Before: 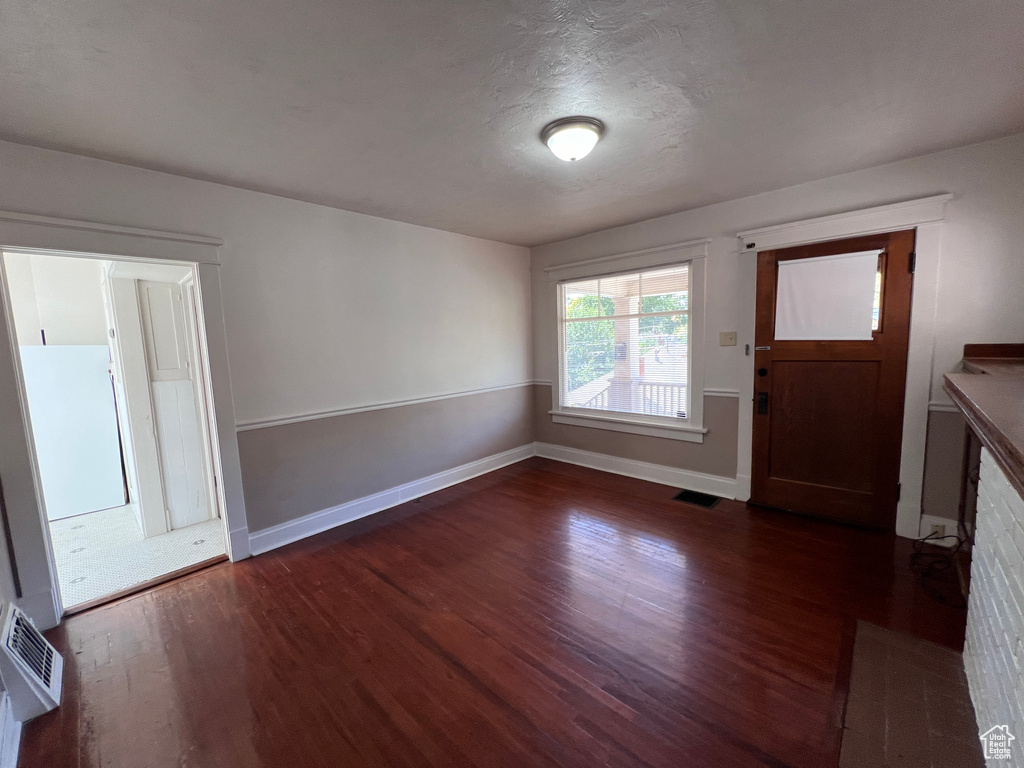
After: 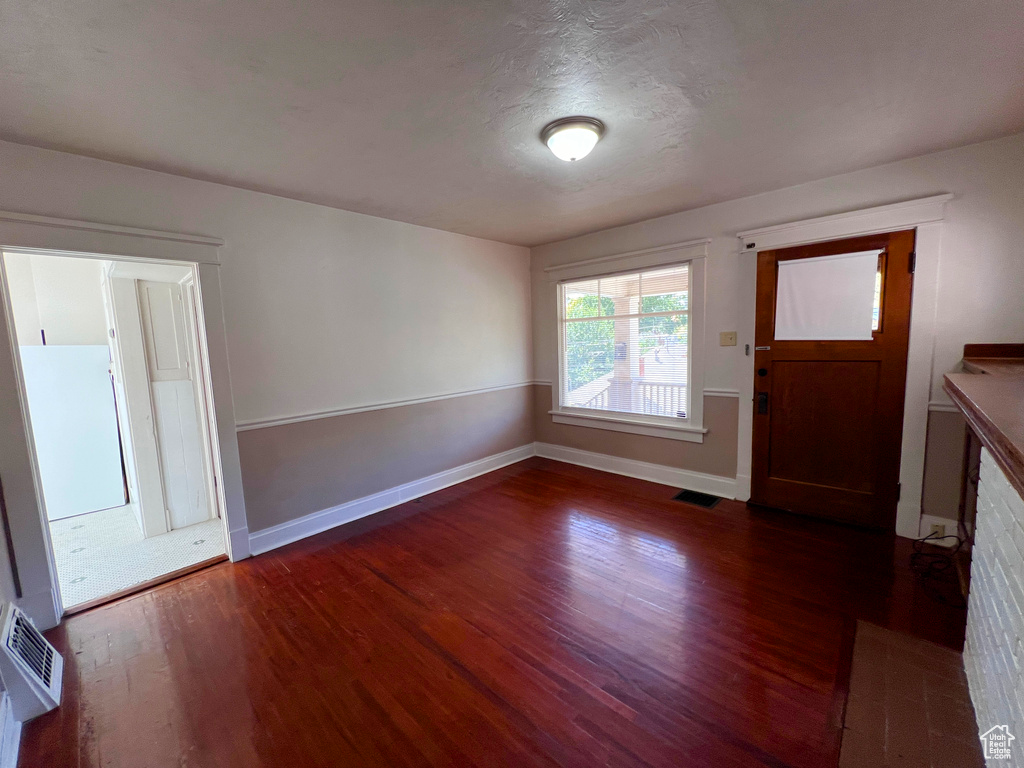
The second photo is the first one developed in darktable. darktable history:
color balance rgb: linear chroma grading › mid-tones 8.048%, perceptual saturation grading › global saturation 24.008%, perceptual saturation grading › highlights -24.611%, perceptual saturation grading › mid-tones 24.055%, perceptual saturation grading › shadows 39.922%, global vibrance 20%
